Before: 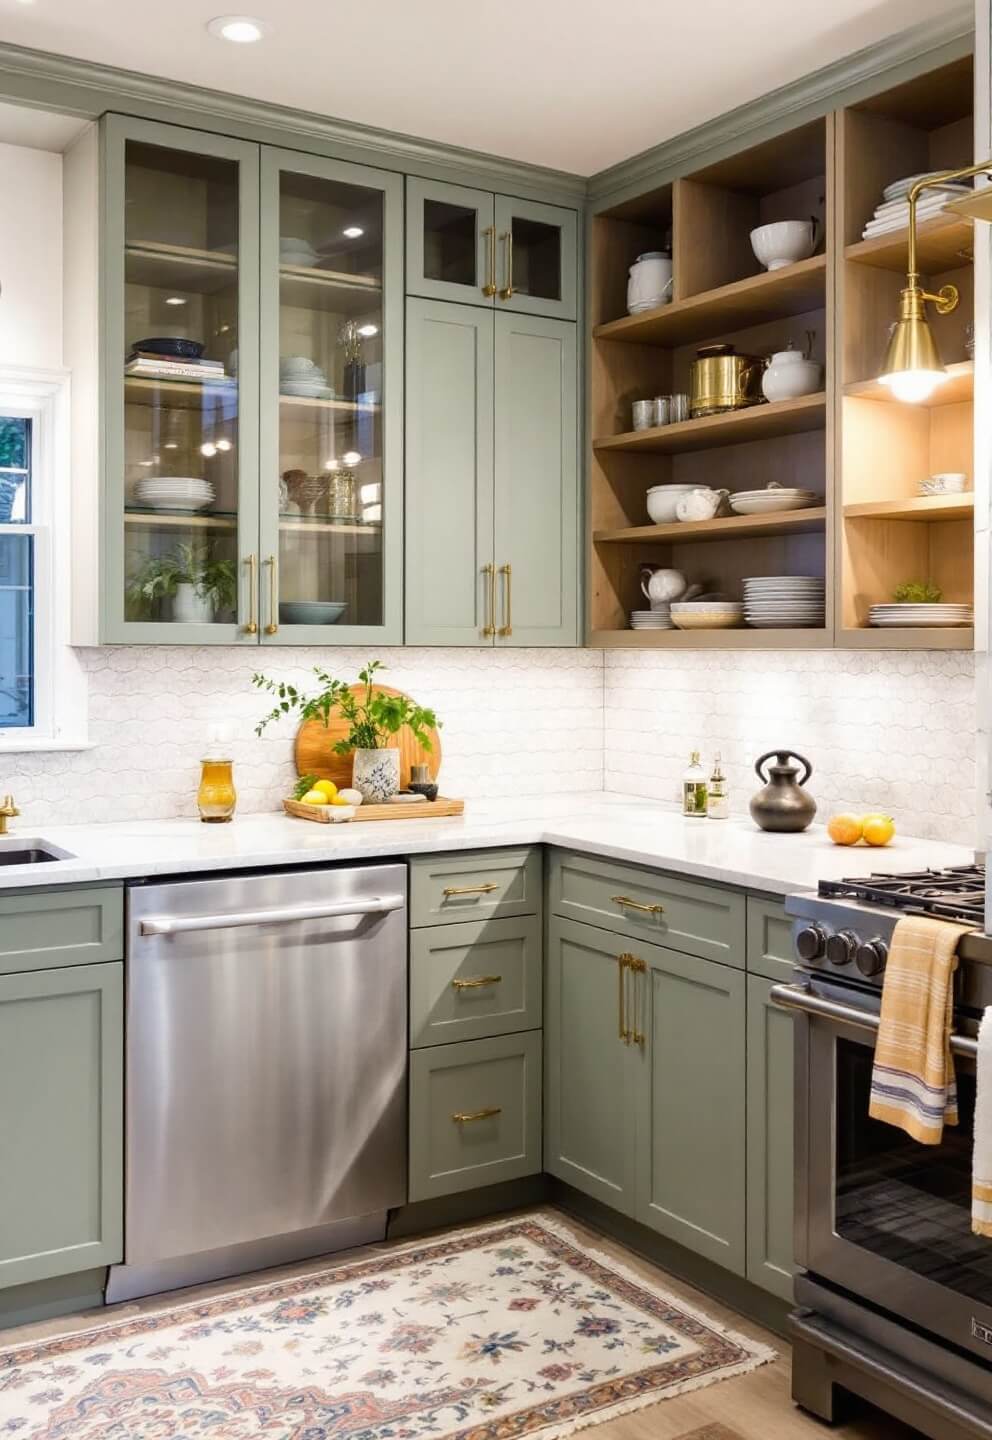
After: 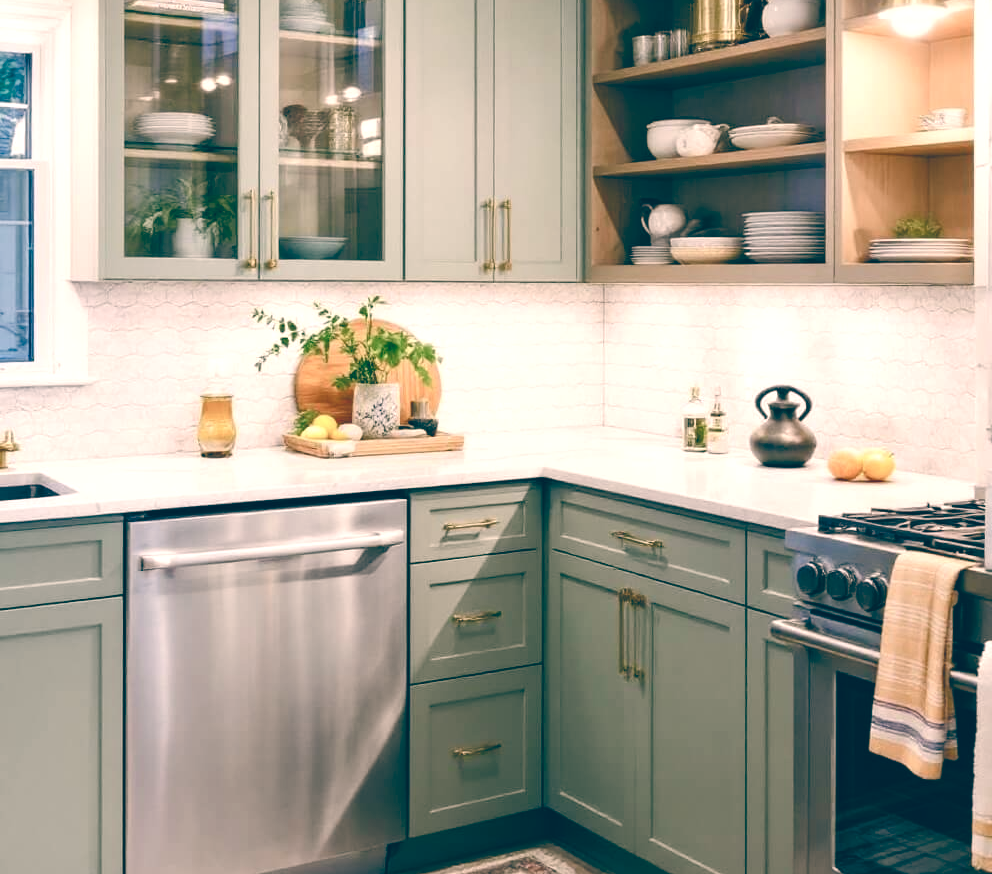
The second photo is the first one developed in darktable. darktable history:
tone equalizer: -8 EV -0.417 EV, -7 EV -0.389 EV, -6 EV -0.333 EV, -5 EV -0.222 EV, -3 EV 0.222 EV, -2 EV 0.333 EV, -1 EV 0.389 EV, +0 EV 0.417 EV, edges refinement/feathering 500, mask exposure compensation -1.57 EV, preserve details no
color balance: lift [1.006, 0.985, 1.002, 1.015], gamma [1, 0.953, 1.008, 1.047], gain [1.076, 1.13, 1.004, 0.87]
crop and rotate: top 25.357%, bottom 13.942%
color balance rgb: shadows lift › chroma 1%, shadows lift › hue 113°, highlights gain › chroma 0.2%, highlights gain › hue 333°, perceptual saturation grading › global saturation 20%, perceptual saturation grading › highlights -50%, perceptual saturation grading › shadows 25%, contrast -10%
